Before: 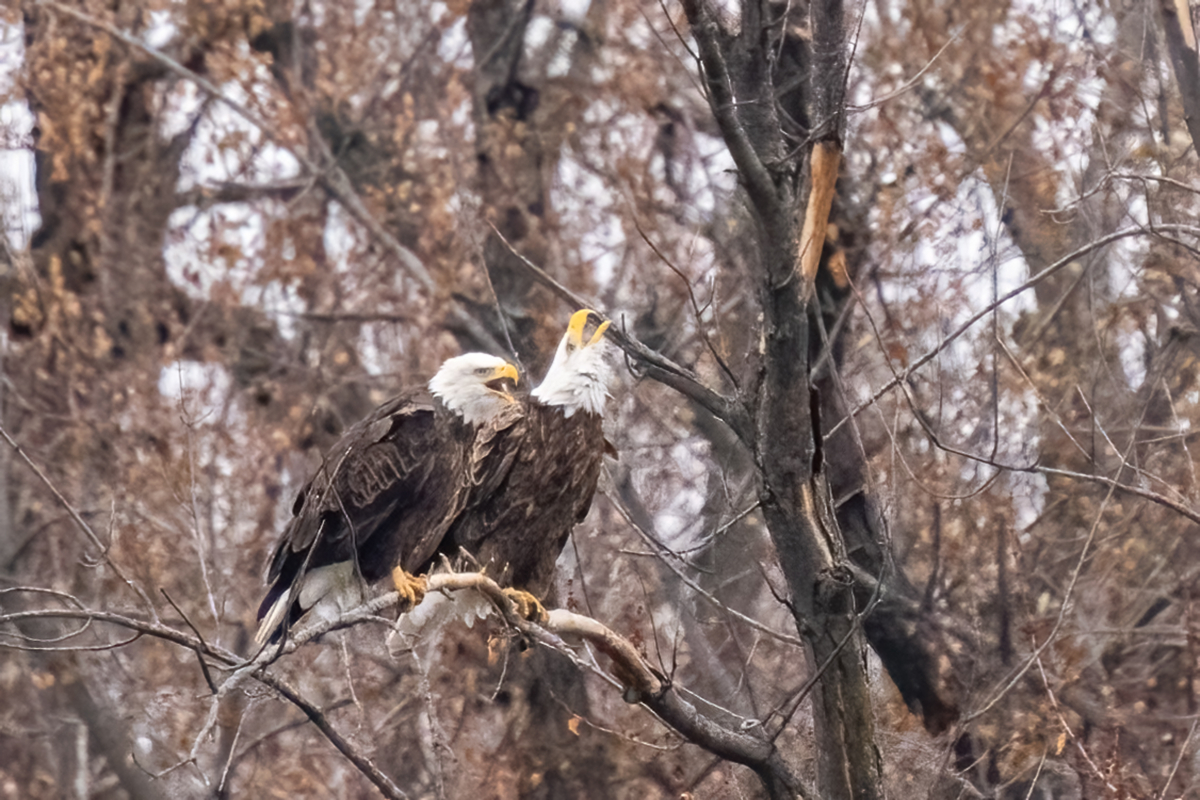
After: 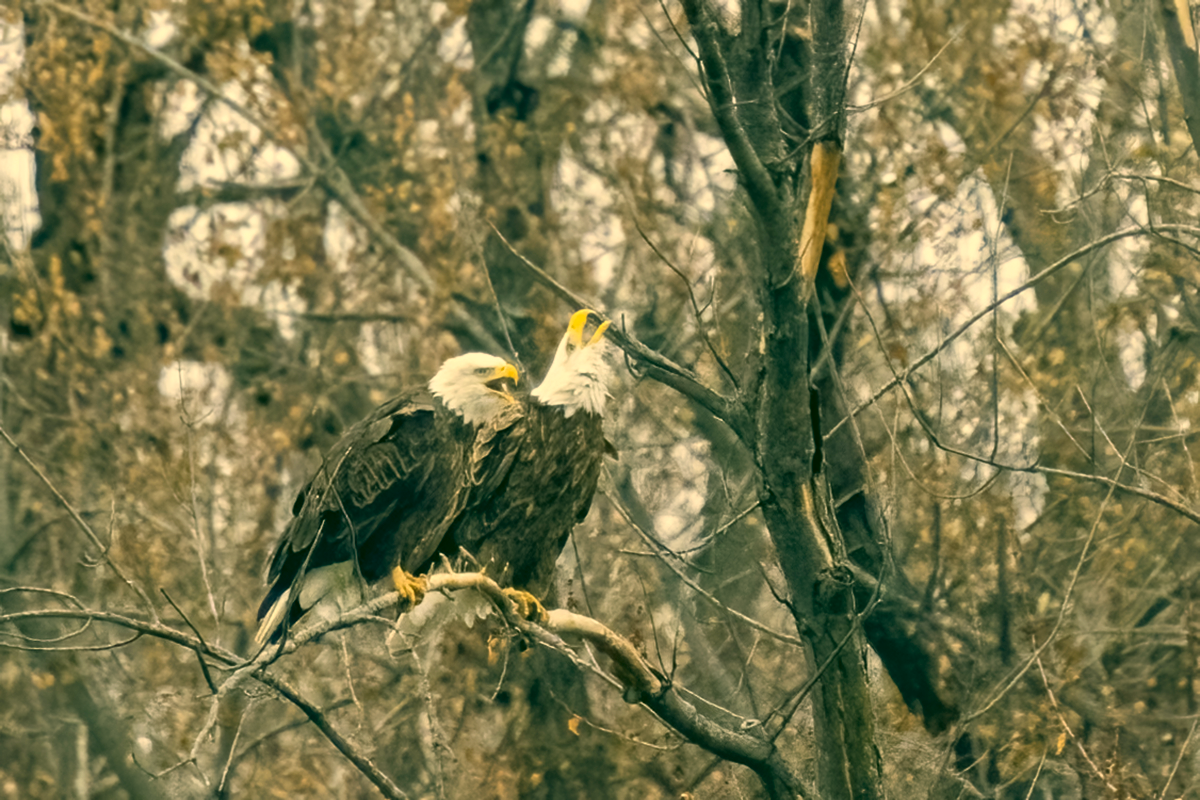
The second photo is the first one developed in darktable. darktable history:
color correction: highlights a* 5.66, highlights b* 32.85, shadows a* -26.45, shadows b* 3.91
